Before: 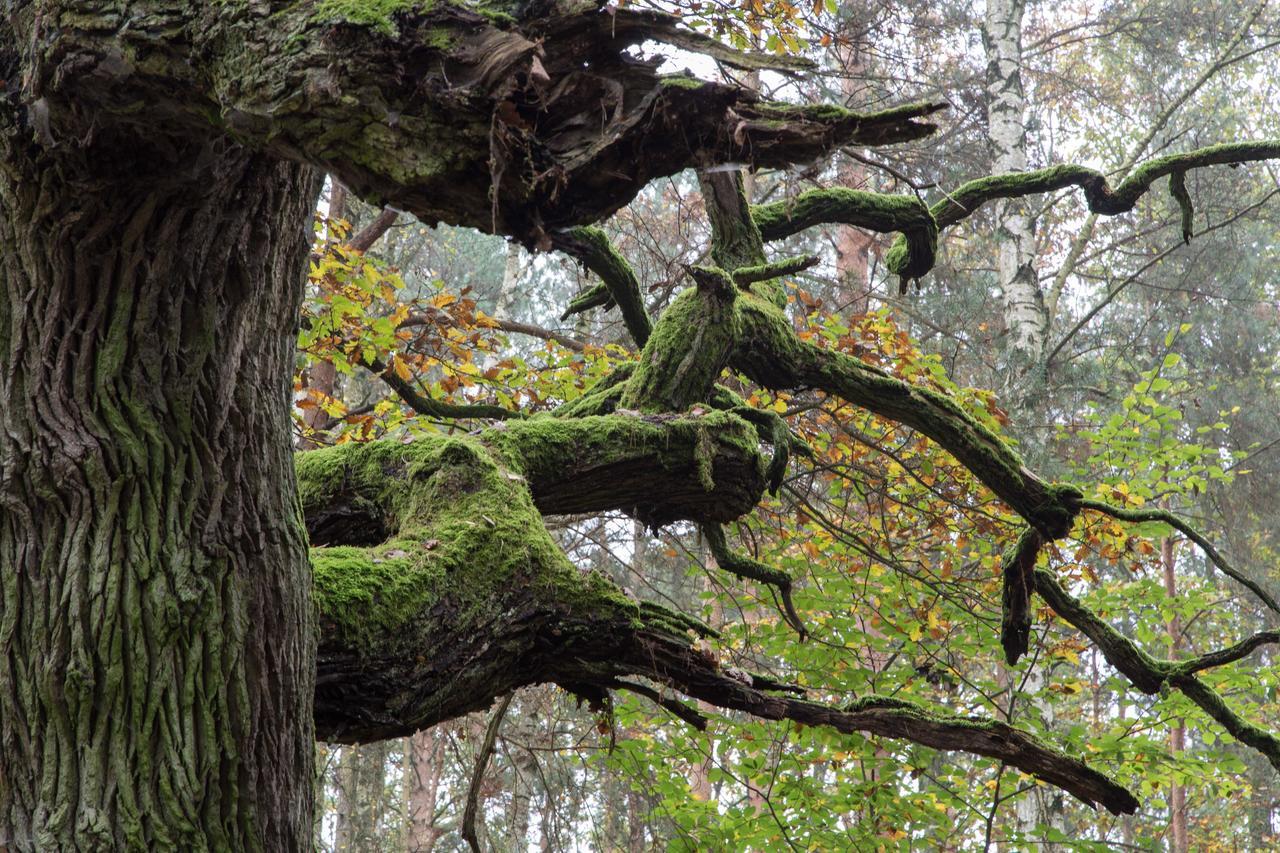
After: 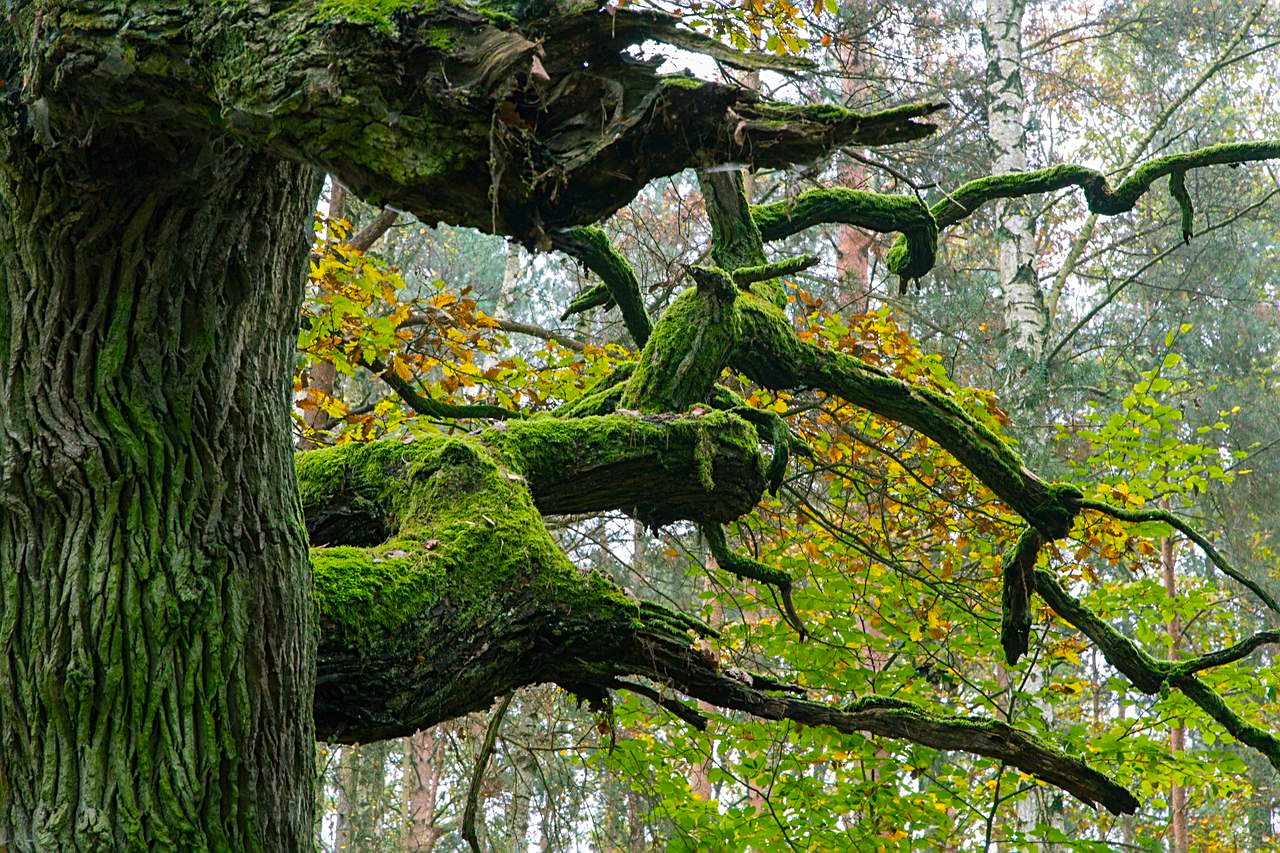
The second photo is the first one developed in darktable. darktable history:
sharpen: on, module defaults
color balance rgb: shadows lift › chroma 11.889%, shadows lift › hue 134.35°, linear chroma grading › global chroma 9.999%, perceptual saturation grading › global saturation 31.185%, global vibrance 23.865%
